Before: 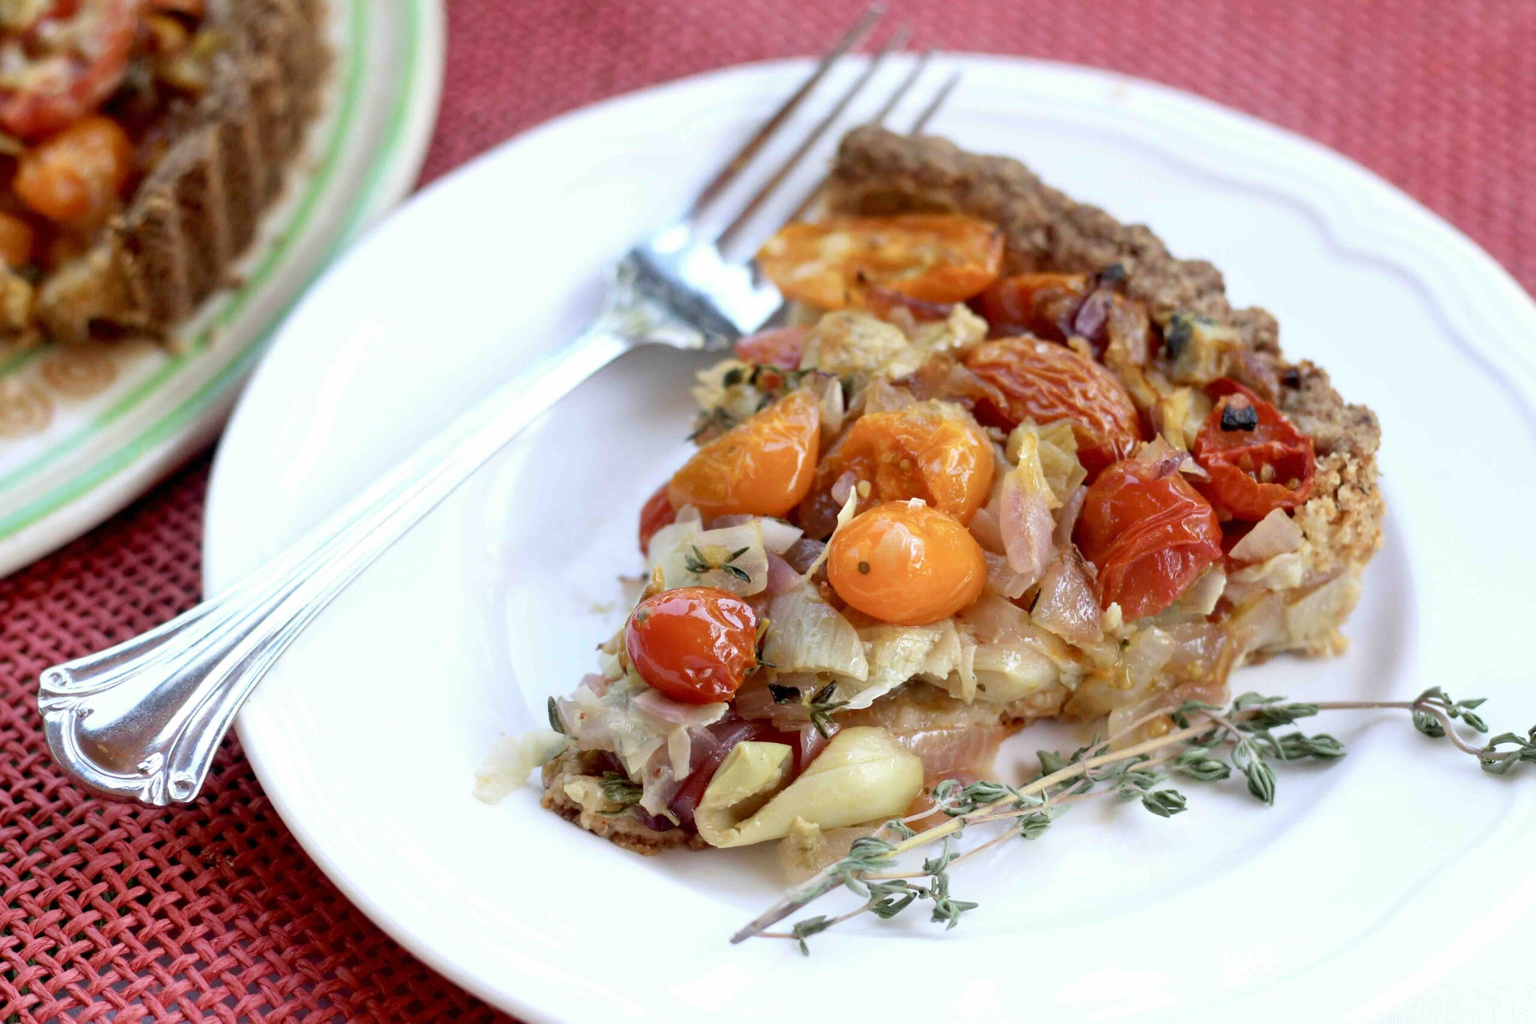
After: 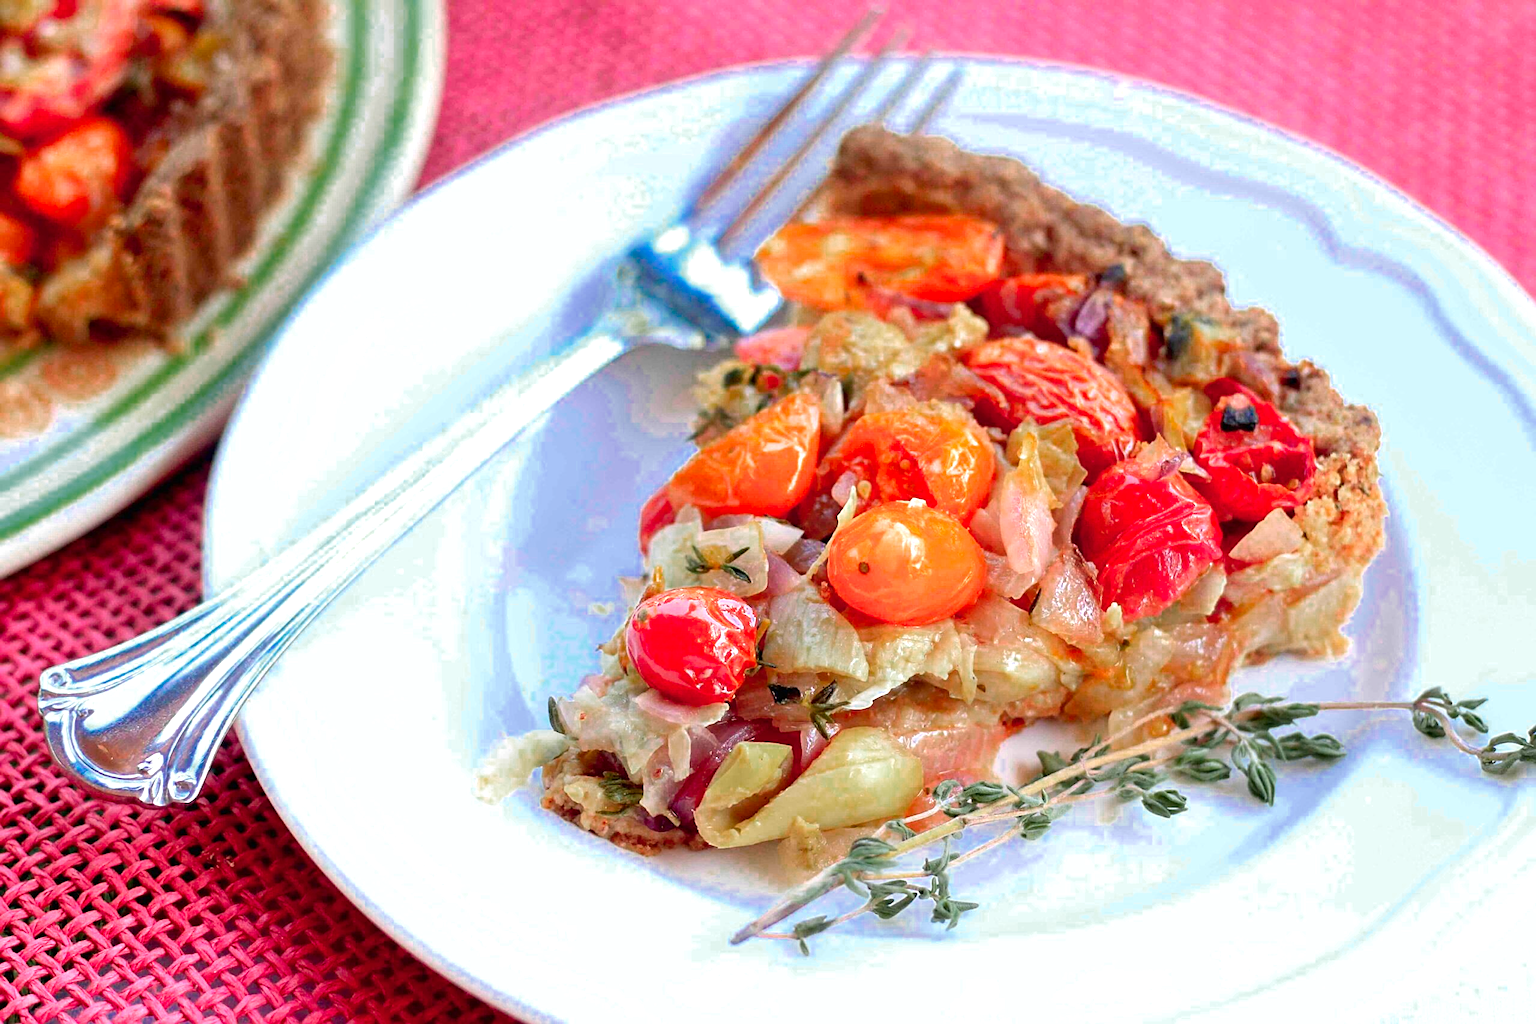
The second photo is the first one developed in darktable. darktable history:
exposure: black level correction 0, exposure 0.395 EV, compensate highlight preservation false
sharpen: on, module defaults
color zones: curves: ch0 [(0, 0.553) (0.123, 0.58) (0.23, 0.419) (0.468, 0.155) (0.605, 0.132) (0.723, 0.063) (0.833, 0.172) (0.921, 0.468)]; ch1 [(0.025, 0.645) (0.229, 0.584) (0.326, 0.551) (0.537, 0.446) (0.599, 0.911) (0.708, 1) (0.805, 0.944)]; ch2 [(0.086, 0.468) (0.254, 0.464) (0.638, 0.564) (0.702, 0.592) (0.768, 0.564)]
